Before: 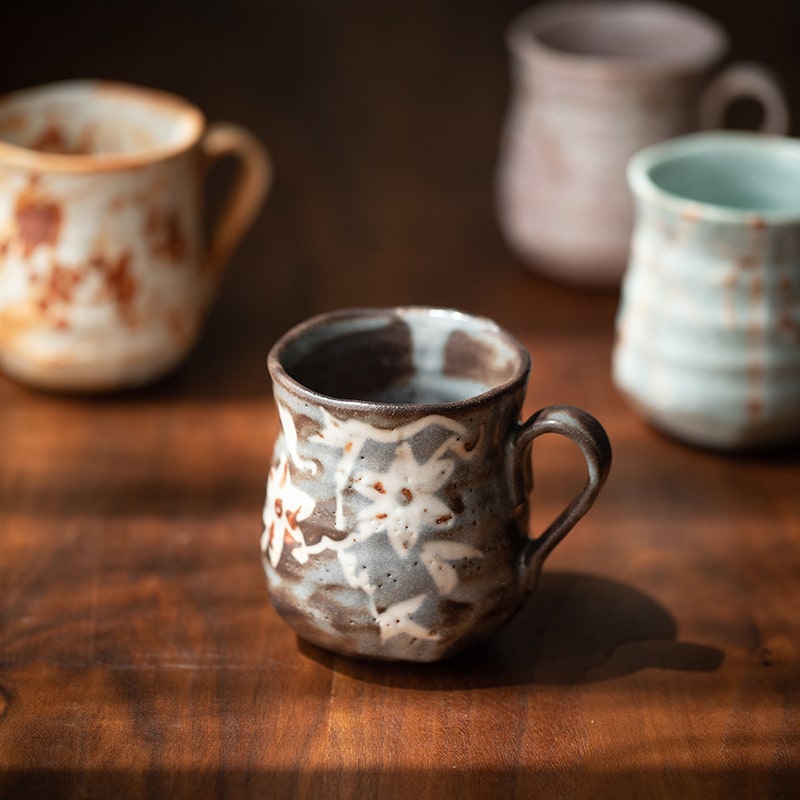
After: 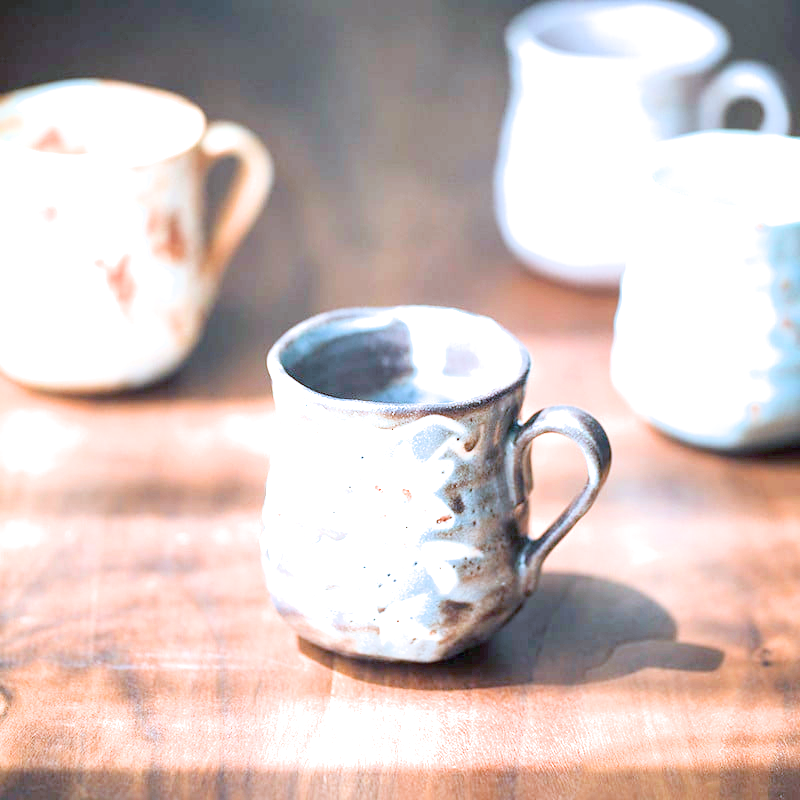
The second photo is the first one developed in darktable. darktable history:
color calibration "scene-referred default": illuminant custom, x 0.432, y 0.395, temperature 3098 K
filmic rgb "scene-referred default": black relative exposure -8.15 EV, white relative exposure 3.76 EV, hardness 4.46
exposure: black level correction 0, exposure 4 EV, compensate exposure bias true, compensate highlight preservation false
